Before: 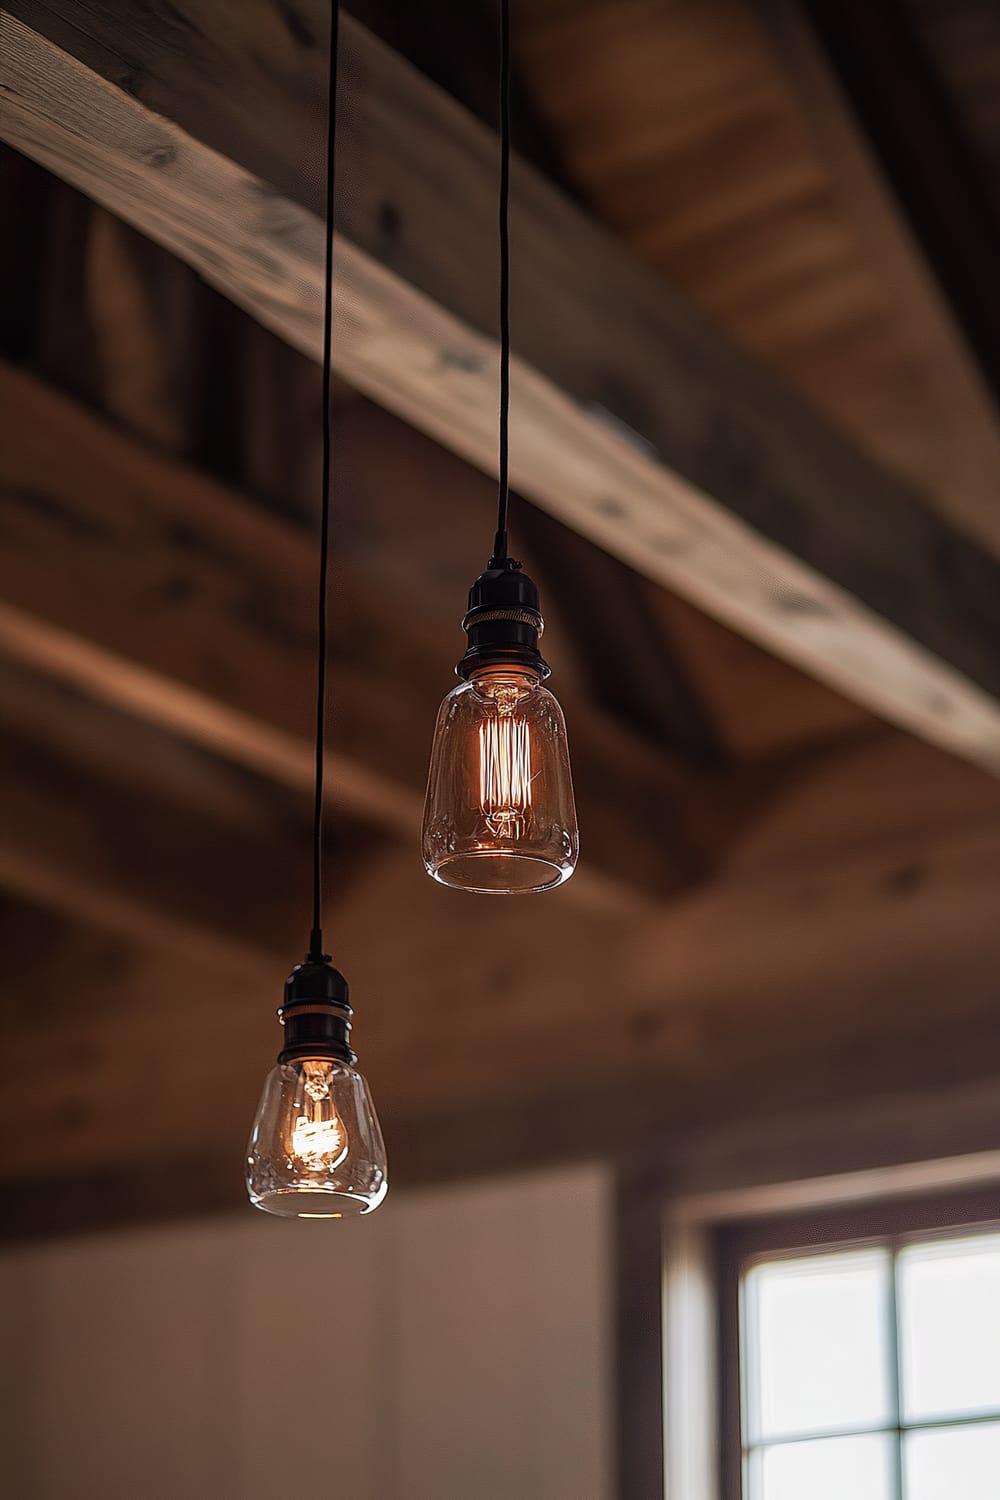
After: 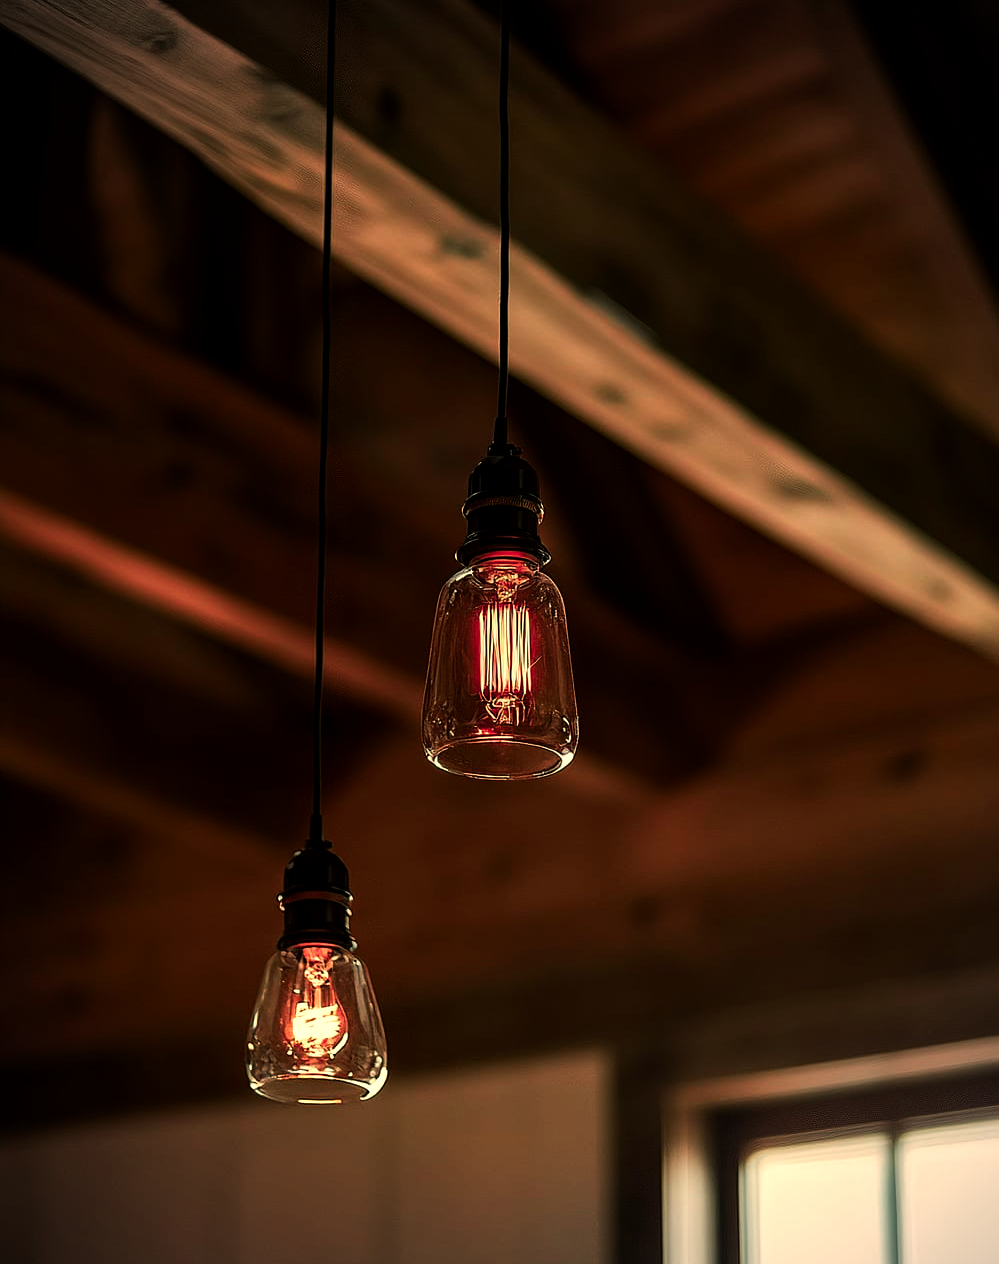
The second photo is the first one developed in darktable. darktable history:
color balance: mode lift, gamma, gain (sRGB), lift [1.014, 0.966, 0.918, 0.87], gamma [0.86, 0.734, 0.918, 0.976], gain [1.063, 1.13, 1.063, 0.86]
base curve: exposure shift 0, preserve colors none
crop: top 7.625%, bottom 8.027%
color zones: curves: ch1 [(0.239, 0.552) (0.75, 0.5)]; ch2 [(0.25, 0.462) (0.749, 0.457)], mix 25.94%
vignetting: on, module defaults
